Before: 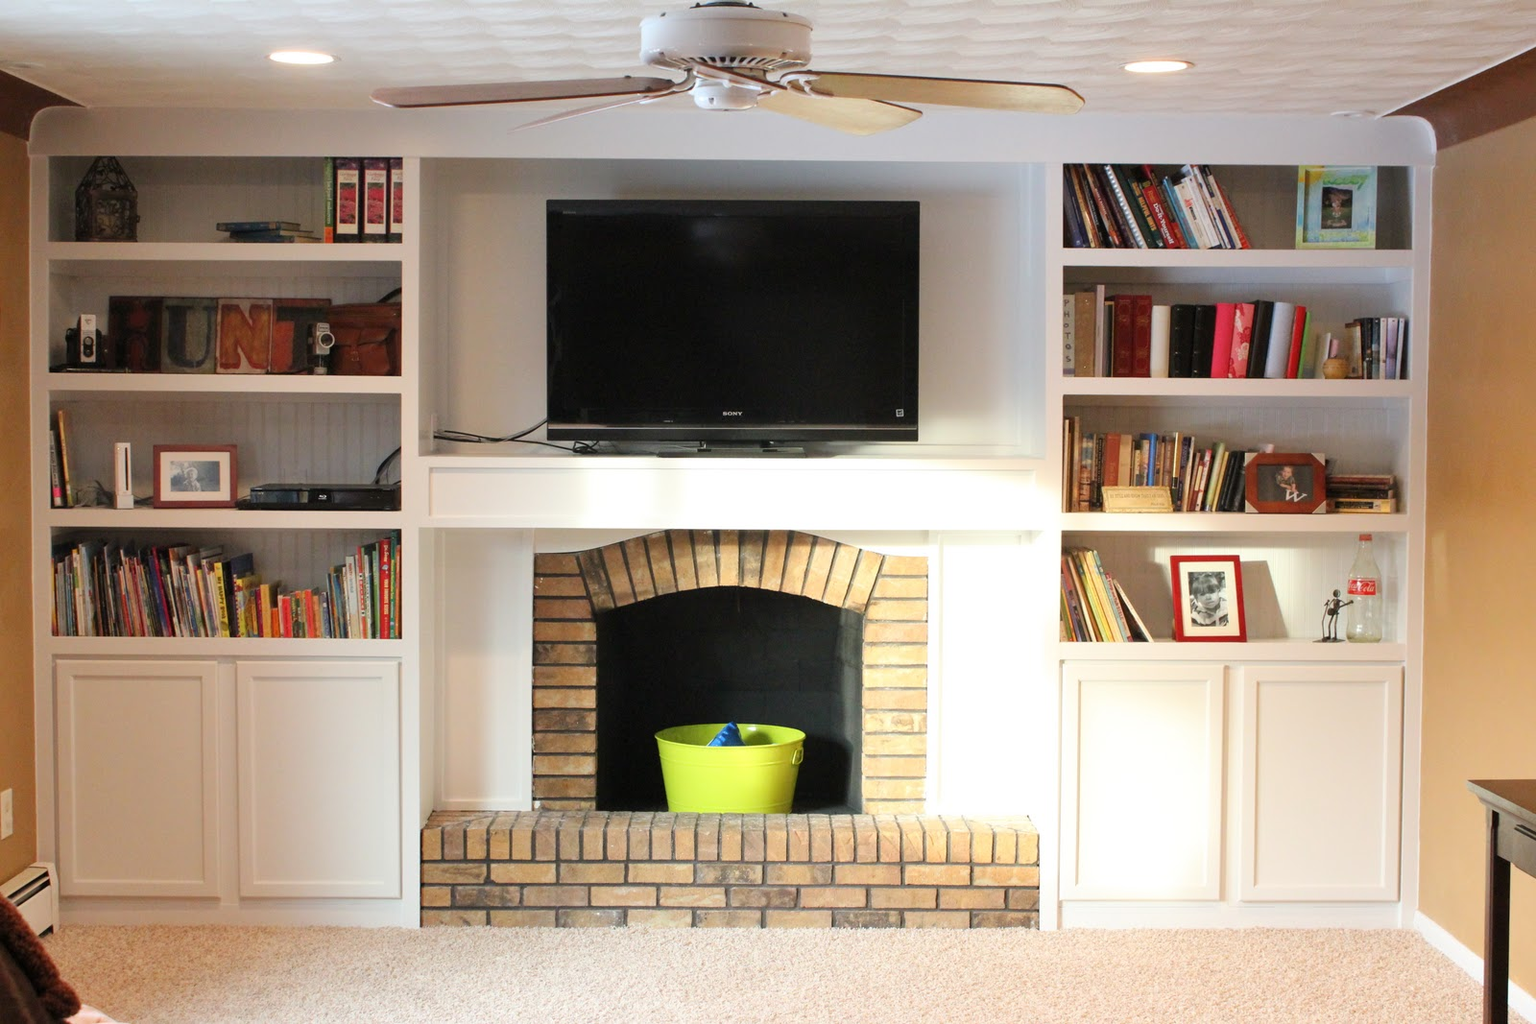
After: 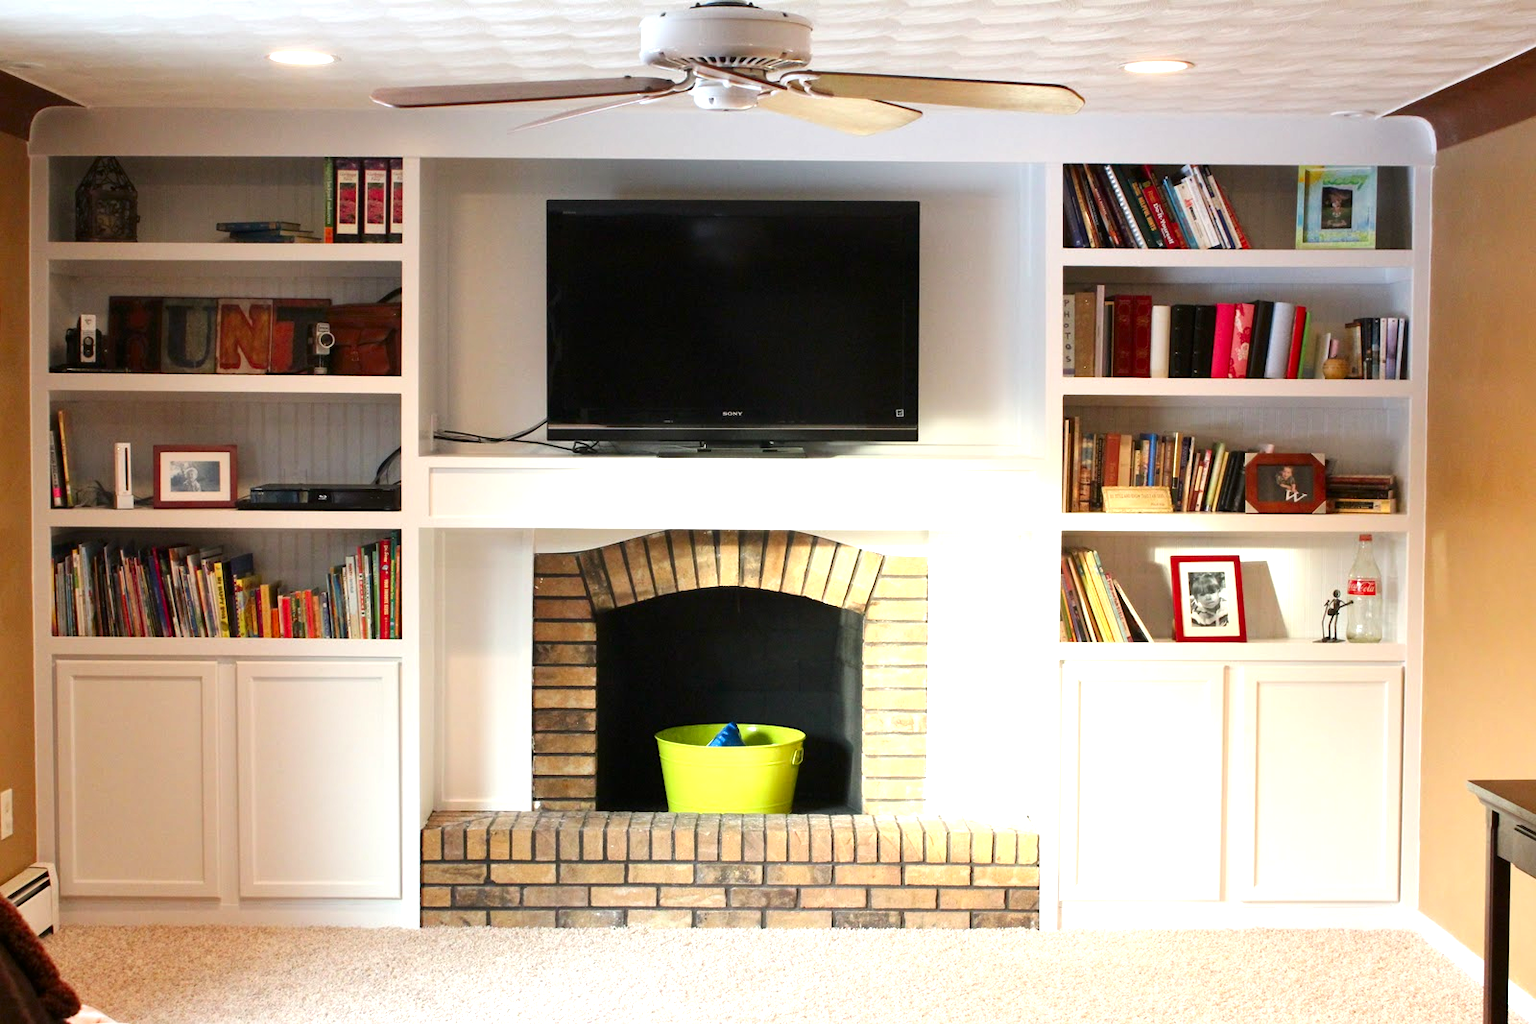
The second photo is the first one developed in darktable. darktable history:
contrast brightness saturation: contrast 0.065, brightness -0.127, saturation 0.06
exposure: black level correction 0, exposure 0.499 EV, compensate exposure bias true, compensate highlight preservation false
